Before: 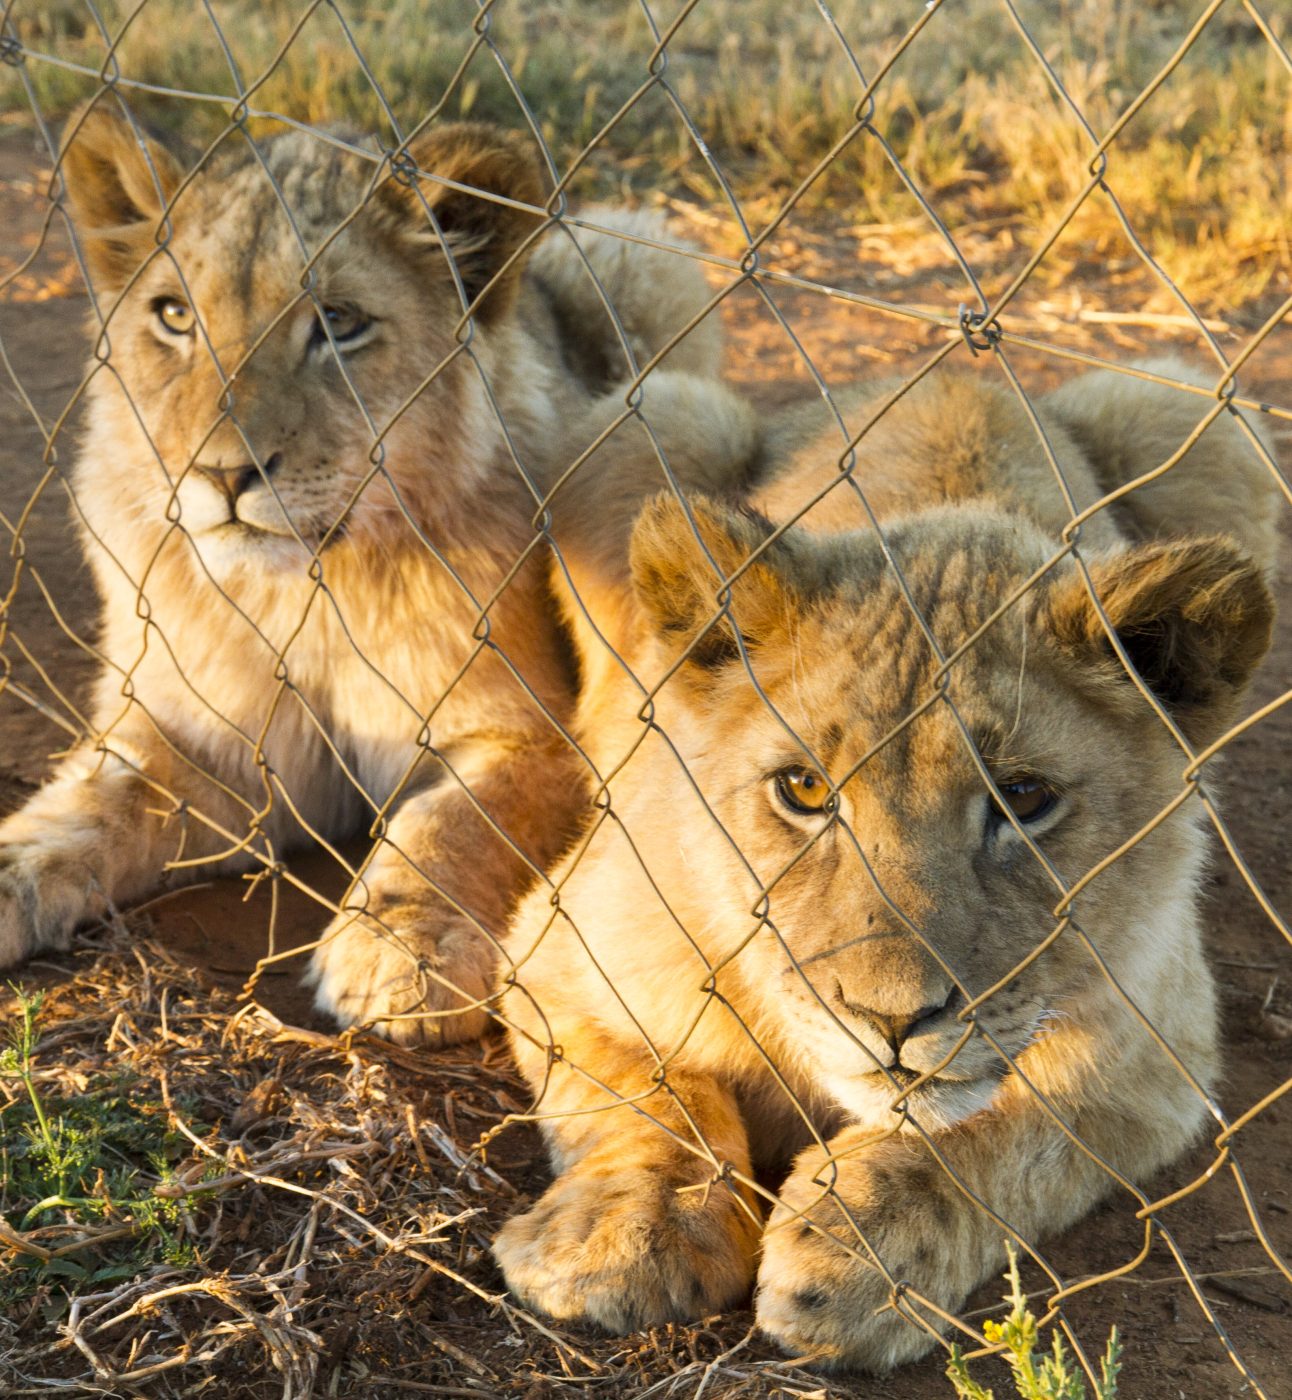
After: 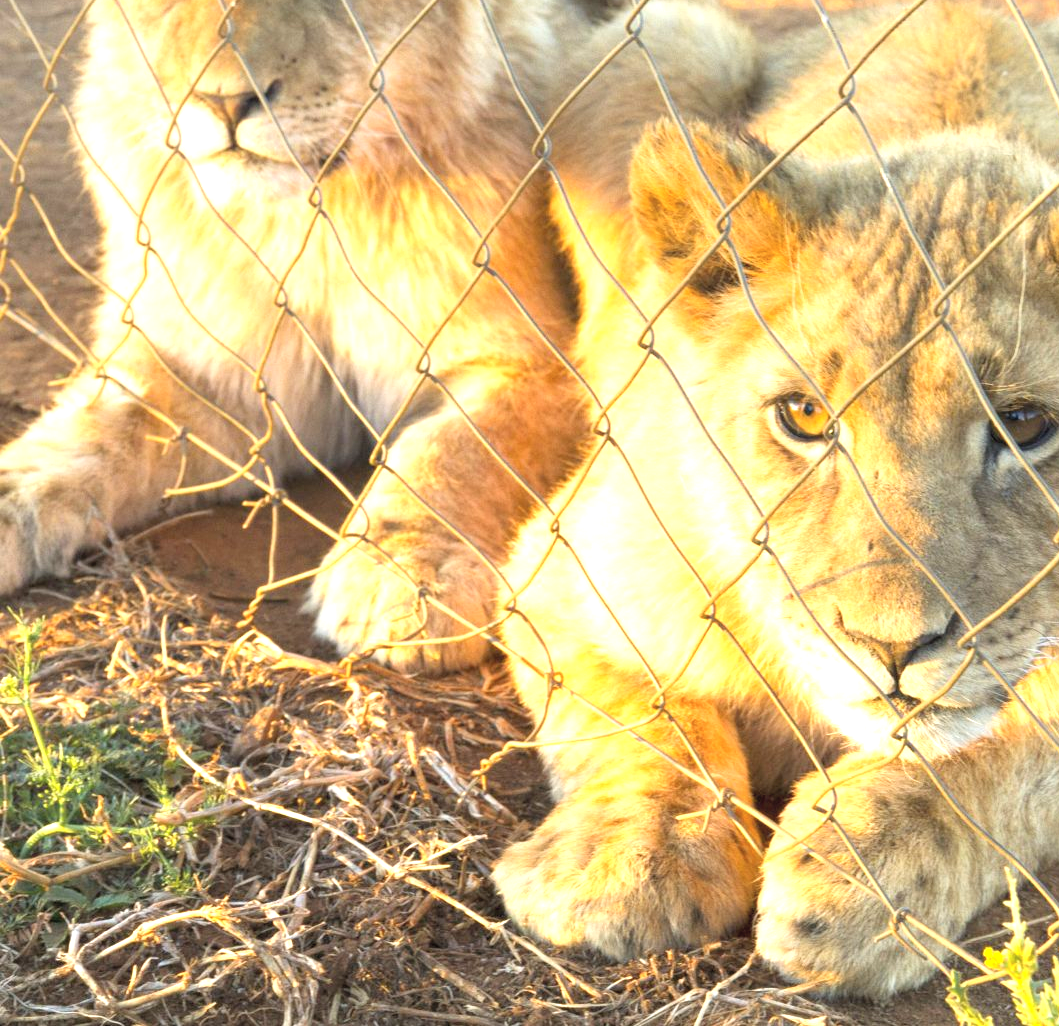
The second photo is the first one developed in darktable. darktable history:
contrast brightness saturation: brightness 0.144
crop: top 26.668%, right 18%
exposure: black level correction 0, exposure 1.105 EV, compensate highlight preservation false
